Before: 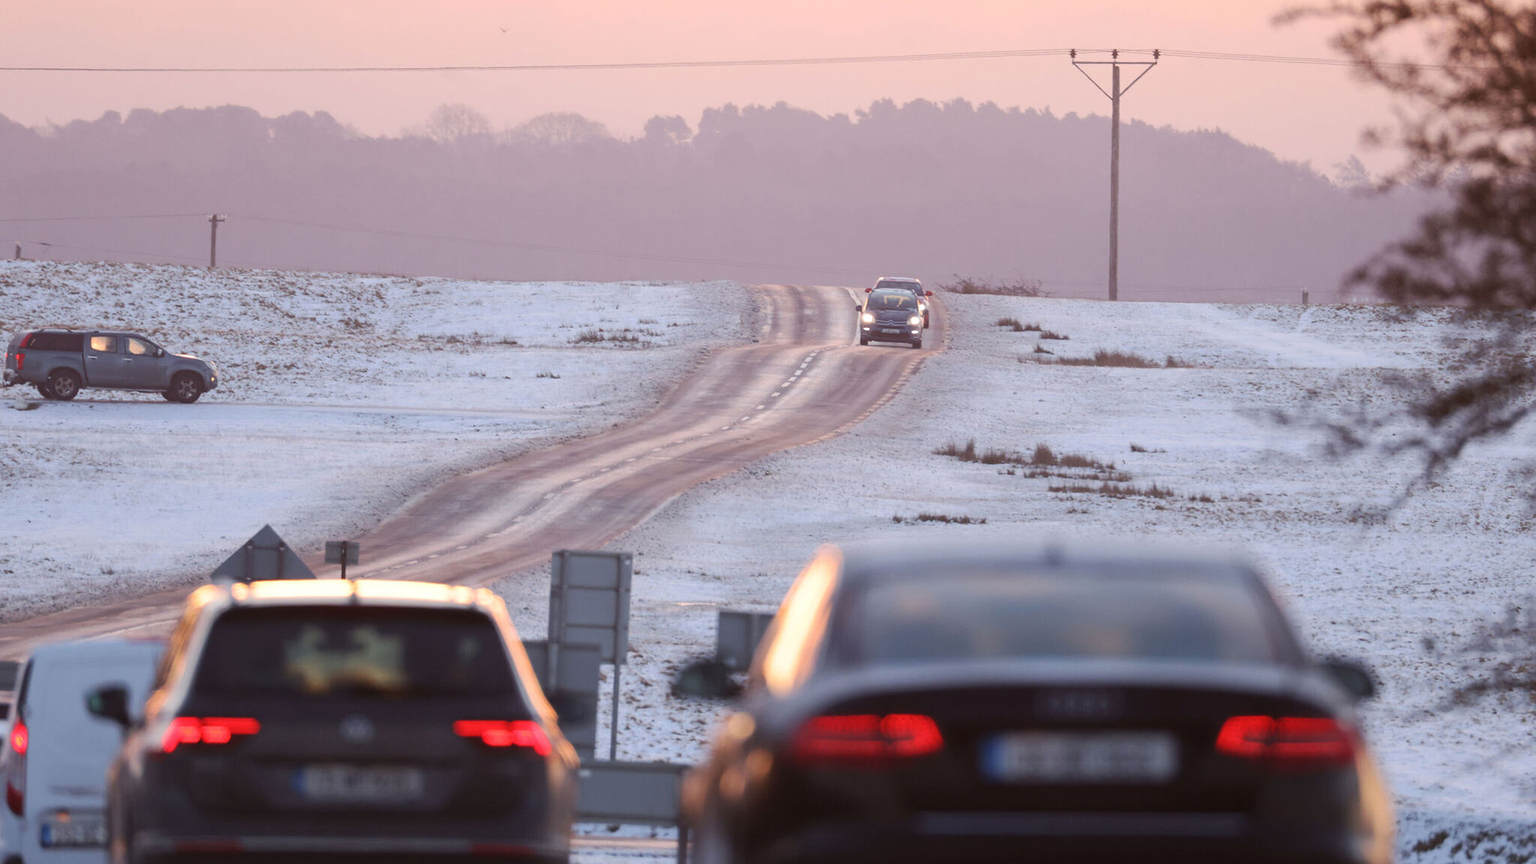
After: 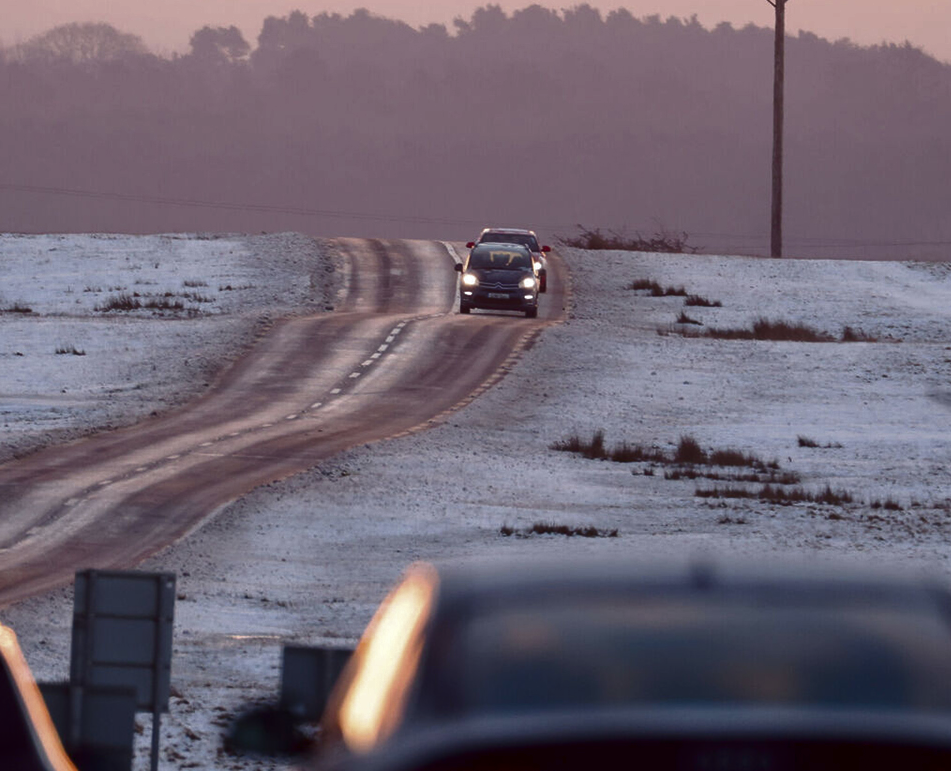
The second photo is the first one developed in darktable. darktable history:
crop: left 32.075%, top 10.976%, right 18.355%, bottom 17.596%
contrast brightness saturation: brightness -0.52
